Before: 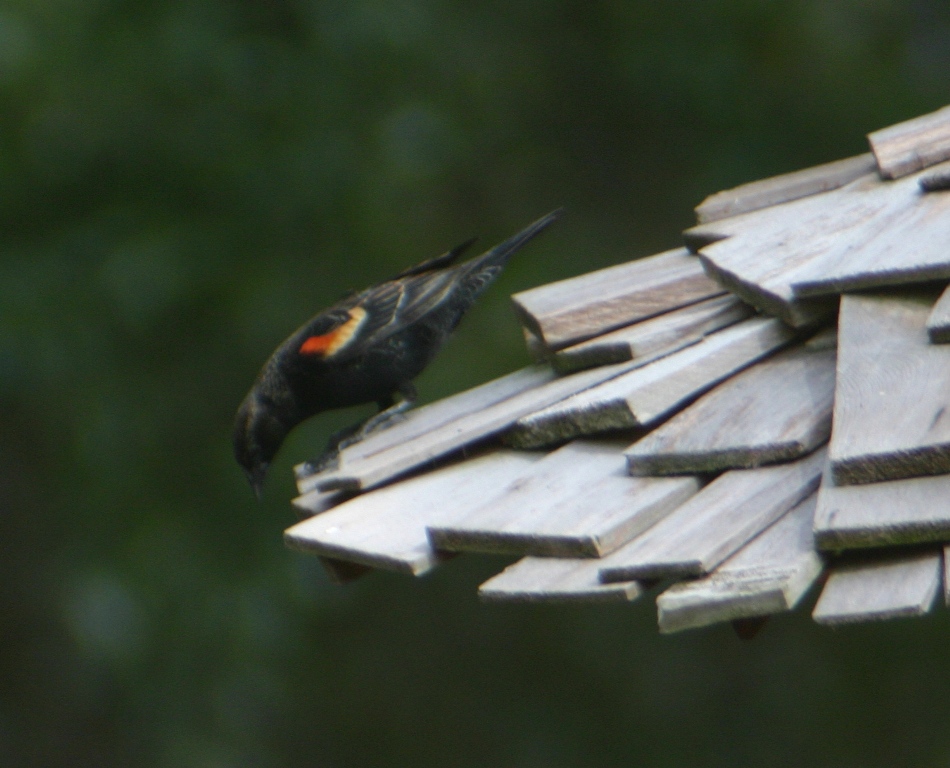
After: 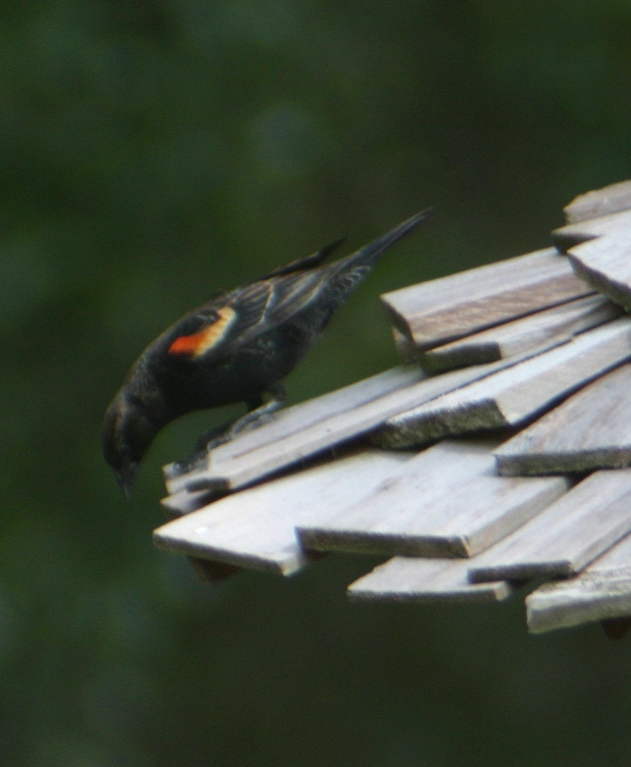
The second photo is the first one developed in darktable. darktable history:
crop and rotate: left 13.86%, right 19.678%
